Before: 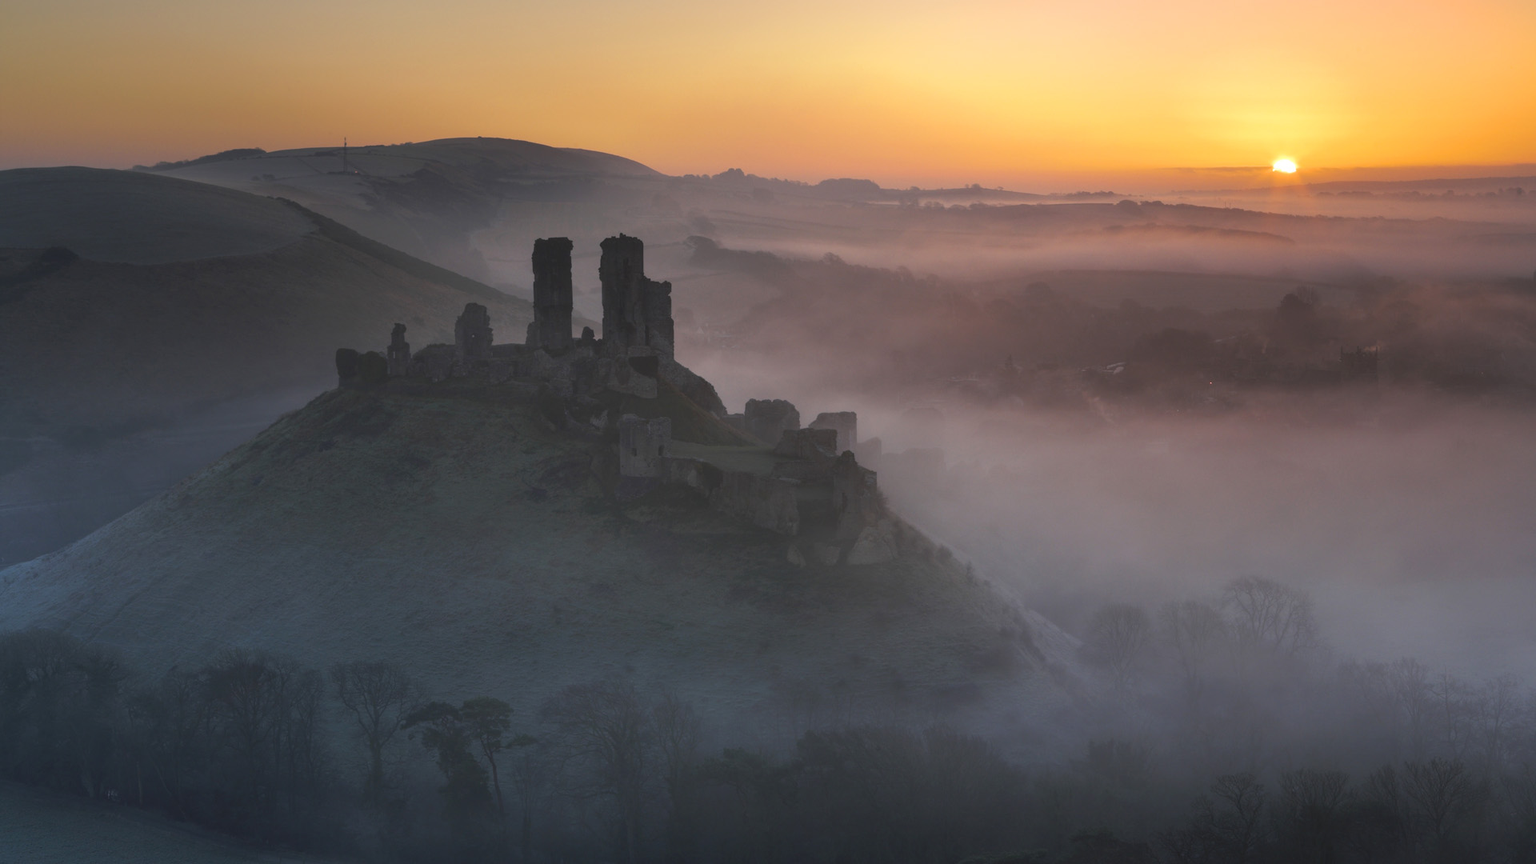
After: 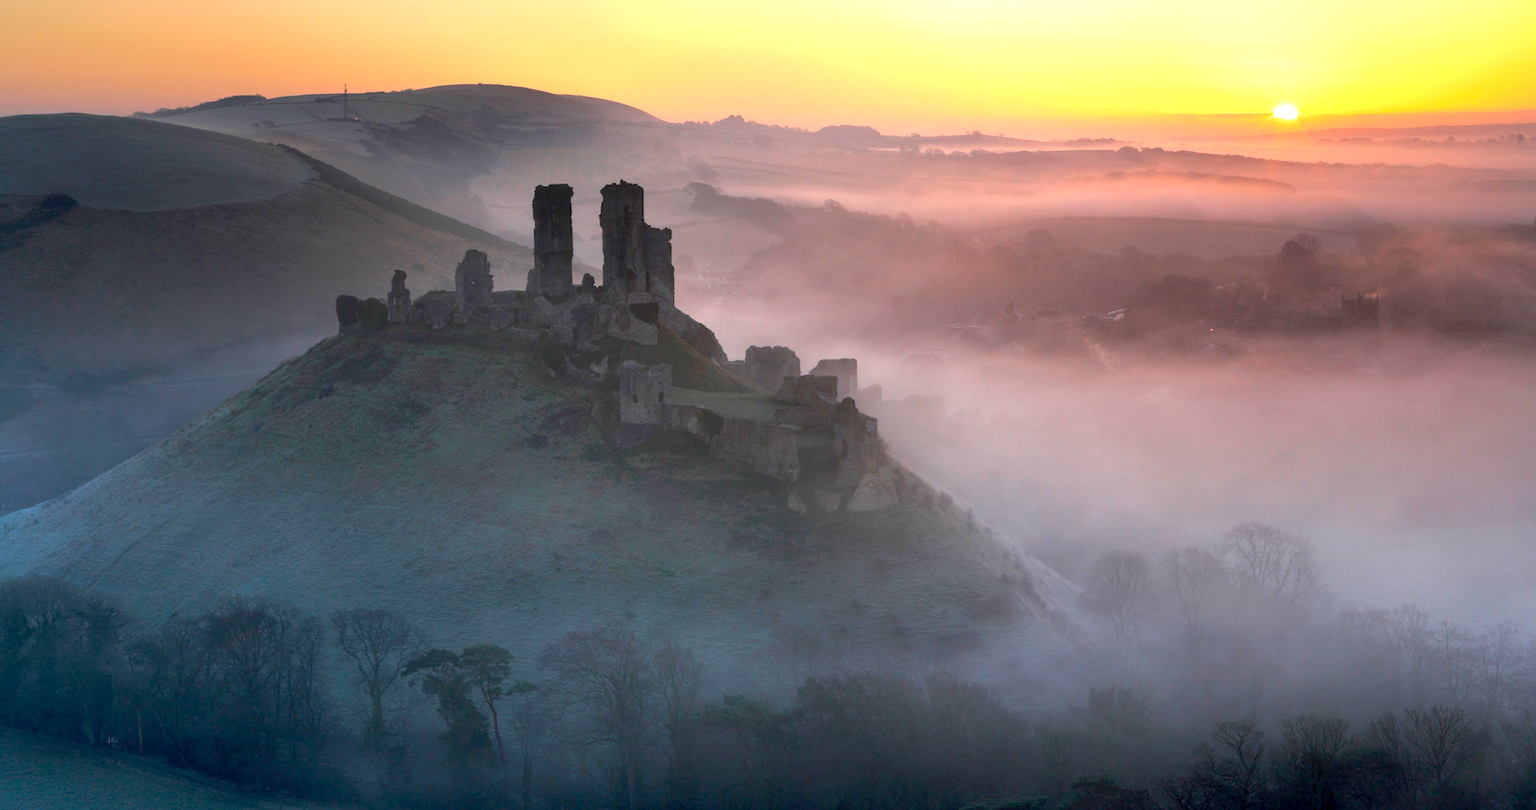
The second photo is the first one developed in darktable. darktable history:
exposure: black level correction 0.011, exposure 1.079 EV
crop and rotate: top 6.229%
